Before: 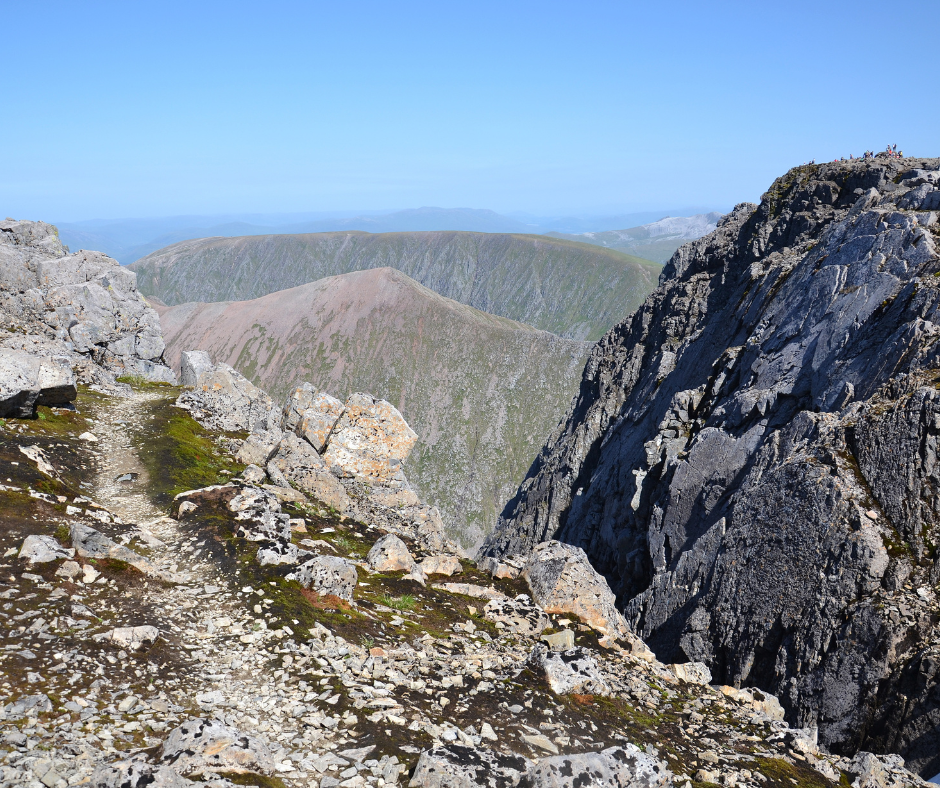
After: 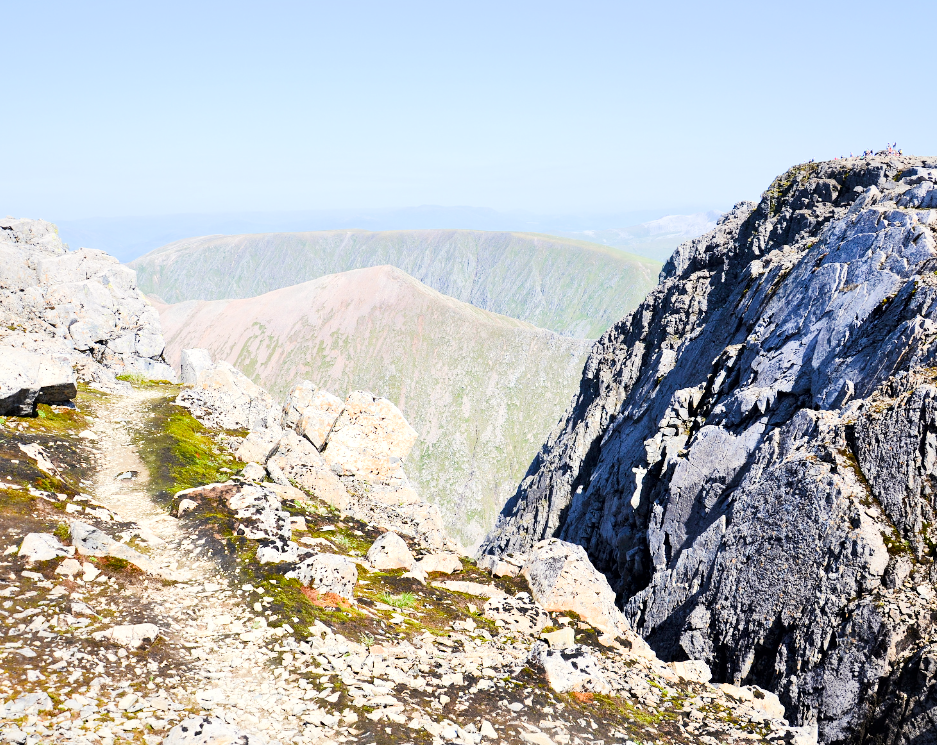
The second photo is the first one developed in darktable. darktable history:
exposure: exposure 1 EV, compensate exposure bias true, compensate highlight preservation false
color correction: highlights b* 2.95
filmic rgb: black relative exposure -7.65 EV, white relative exposure 4.56 EV, hardness 3.61, iterations of high-quality reconstruction 0
crop: top 0.362%, right 0.257%, bottom 4.989%
color balance rgb: linear chroma grading › shadows -6.674%, linear chroma grading › highlights -6.353%, linear chroma grading › global chroma -10.489%, linear chroma grading › mid-tones -8.42%, perceptual saturation grading › global saturation 20%, perceptual saturation grading › highlights -25.842%, perceptual saturation grading › shadows 49.283%, perceptual brilliance grading › global brilliance 19.366%, global vibrance 22.44%
tone curve: curves: ch0 [(0, 0.006) (0.037, 0.022) (0.123, 0.105) (0.19, 0.173) (0.277, 0.279) (0.474, 0.517) (0.597, 0.662) (0.687, 0.774) (0.855, 0.891) (1, 0.982)]; ch1 [(0, 0) (0.243, 0.245) (0.422, 0.415) (0.493, 0.498) (0.508, 0.503) (0.531, 0.55) (0.551, 0.582) (0.626, 0.672) (0.694, 0.732) (1, 1)]; ch2 [(0, 0) (0.249, 0.216) (0.356, 0.329) (0.424, 0.442) (0.476, 0.477) (0.498, 0.503) (0.517, 0.524) (0.532, 0.547) (0.562, 0.592) (0.614, 0.657) (0.706, 0.748) (0.808, 0.809) (0.991, 0.968)], color space Lab, linked channels, preserve colors none
local contrast: mode bilateral grid, contrast 21, coarseness 100, detail 150%, midtone range 0.2
